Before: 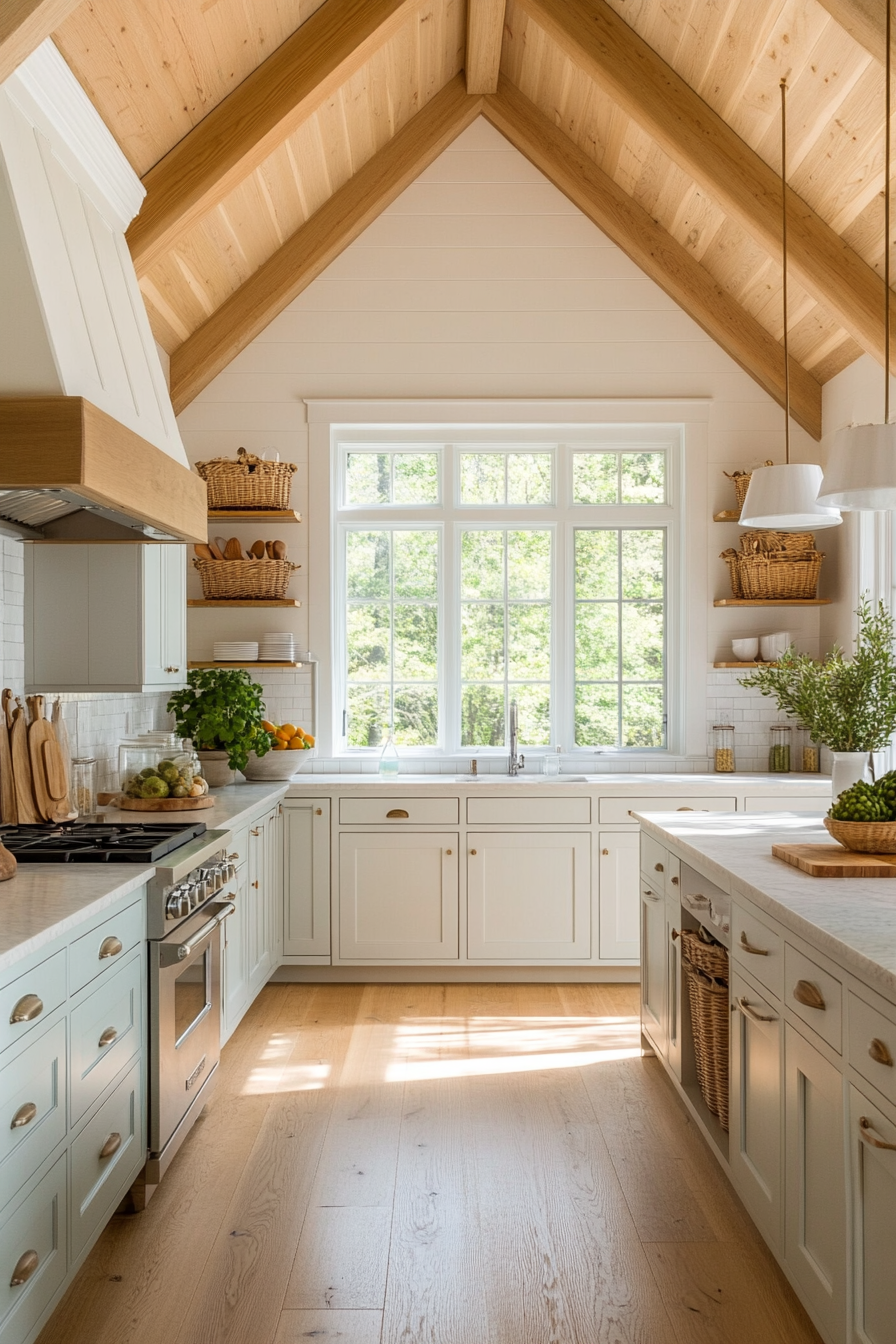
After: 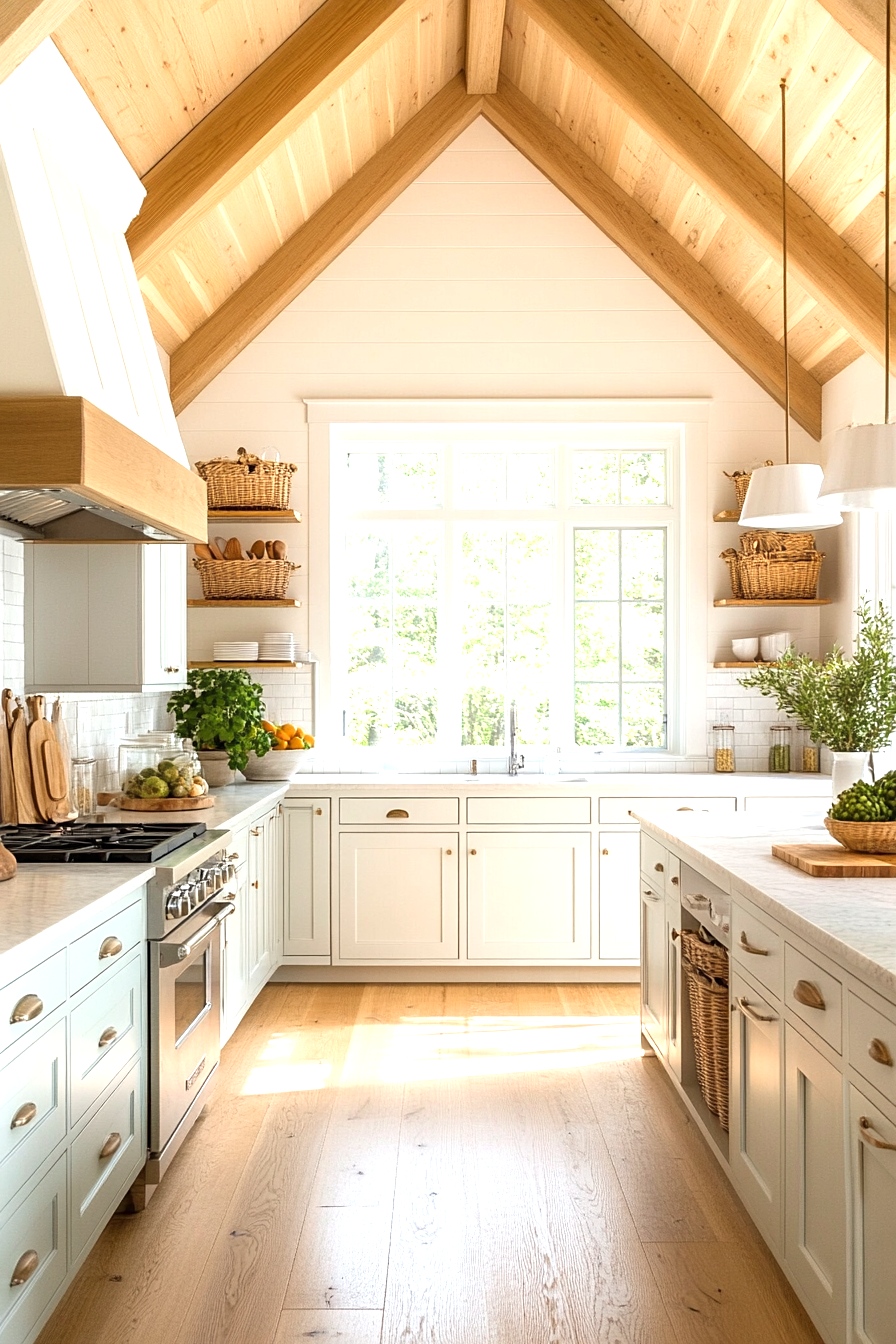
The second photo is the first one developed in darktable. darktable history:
exposure: black level correction 0, exposure 0.889 EV, compensate exposure bias true, compensate highlight preservation false
sharpen: amount 0.213
